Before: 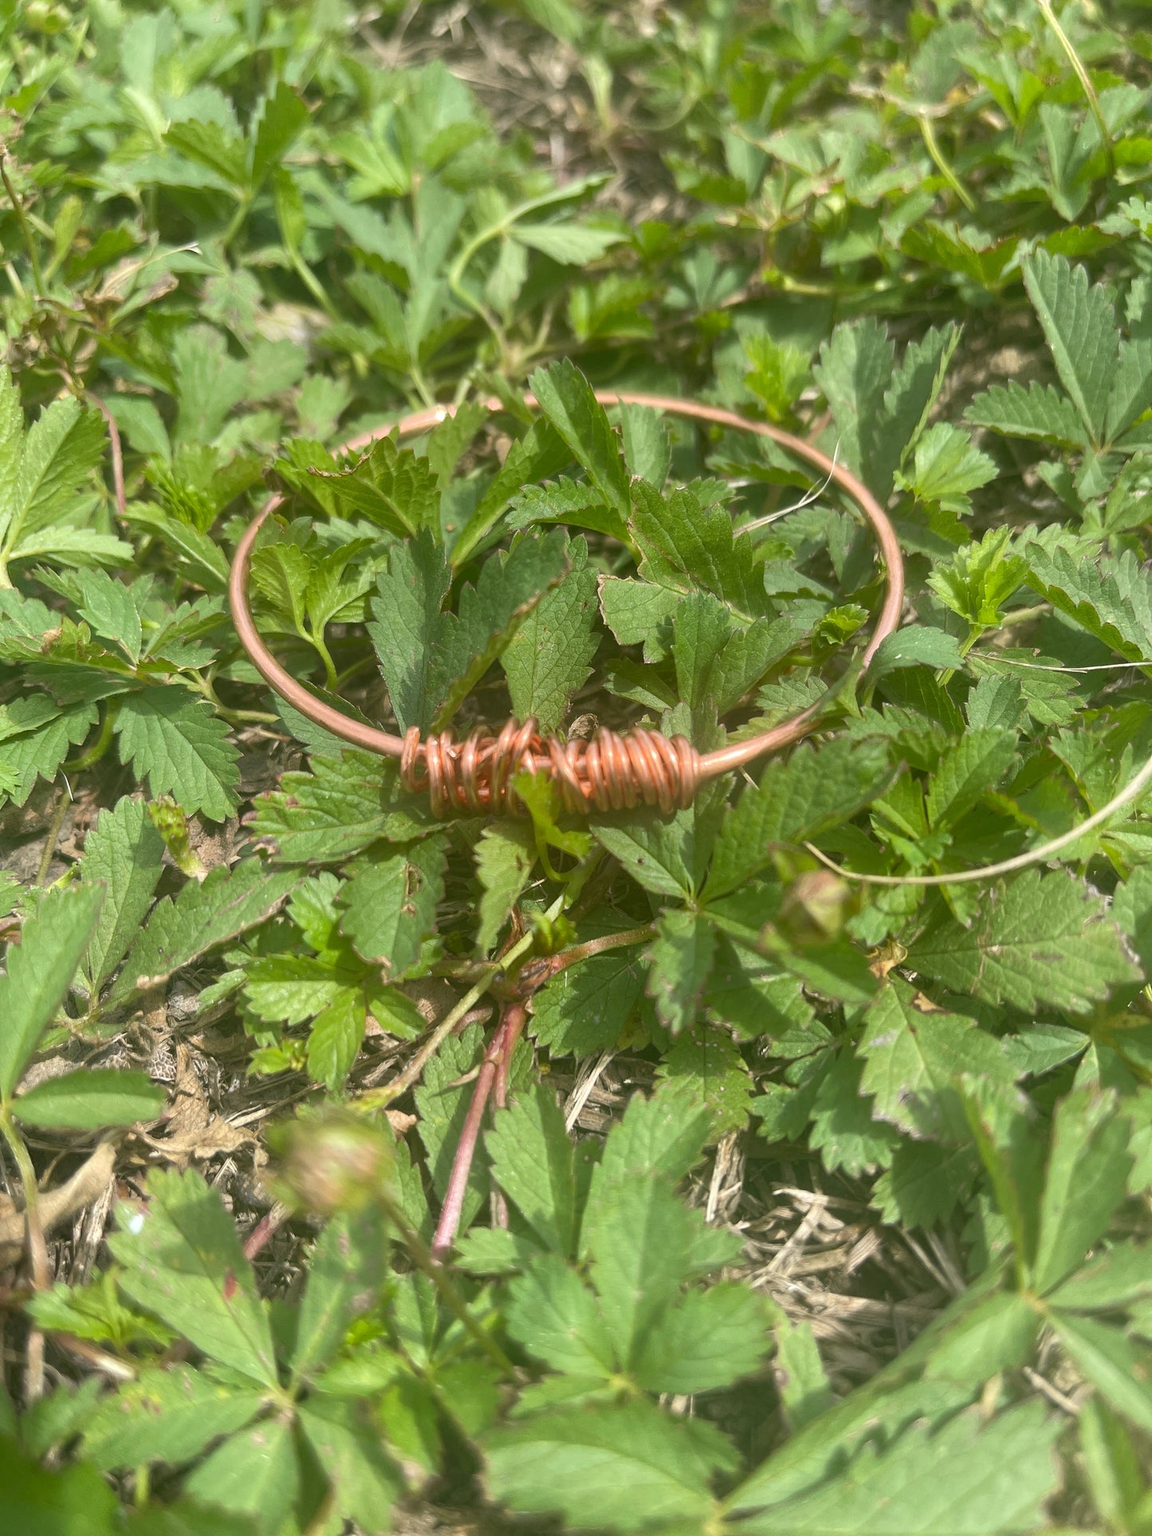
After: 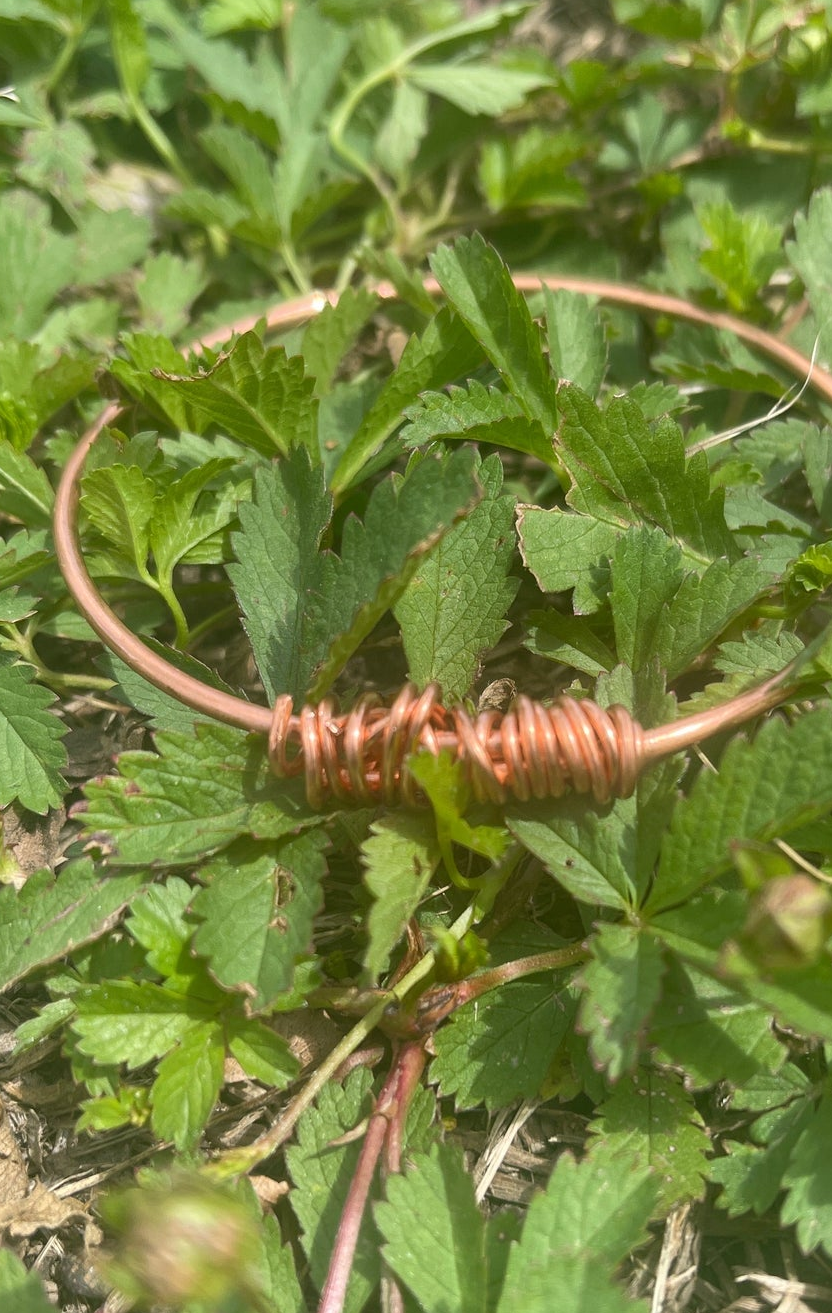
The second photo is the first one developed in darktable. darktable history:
crop: left 16.253%, top 11.294%, right 26.142%, bottom 20.552%
